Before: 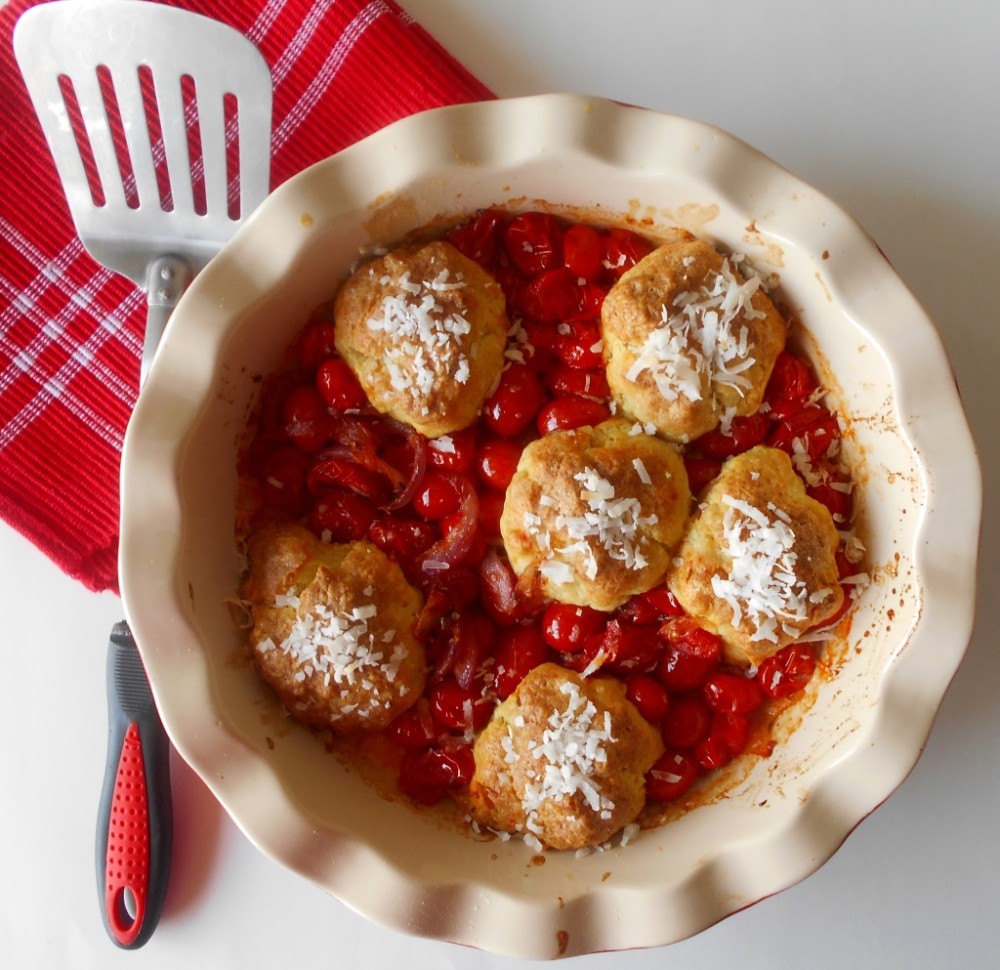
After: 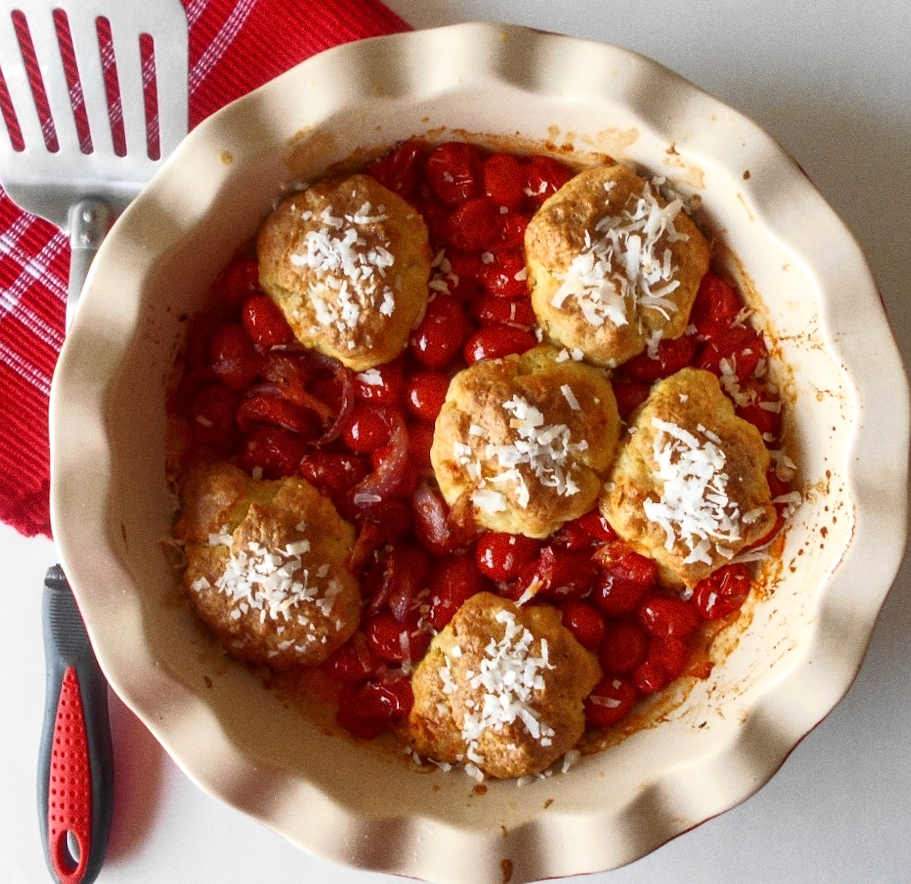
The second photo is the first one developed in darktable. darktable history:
crop and rotate: angle 1.96°, left 5.673%, top 5.673%
white balance: red 1, blue 1
base curve: curves: ch0 [(0, 0) (0.257, 0.25) (0.482, 0.586) (0.757, 0.871) (1, 1)]
local contrast: on, module defaults
grain: coarseness 0.09 ISO
